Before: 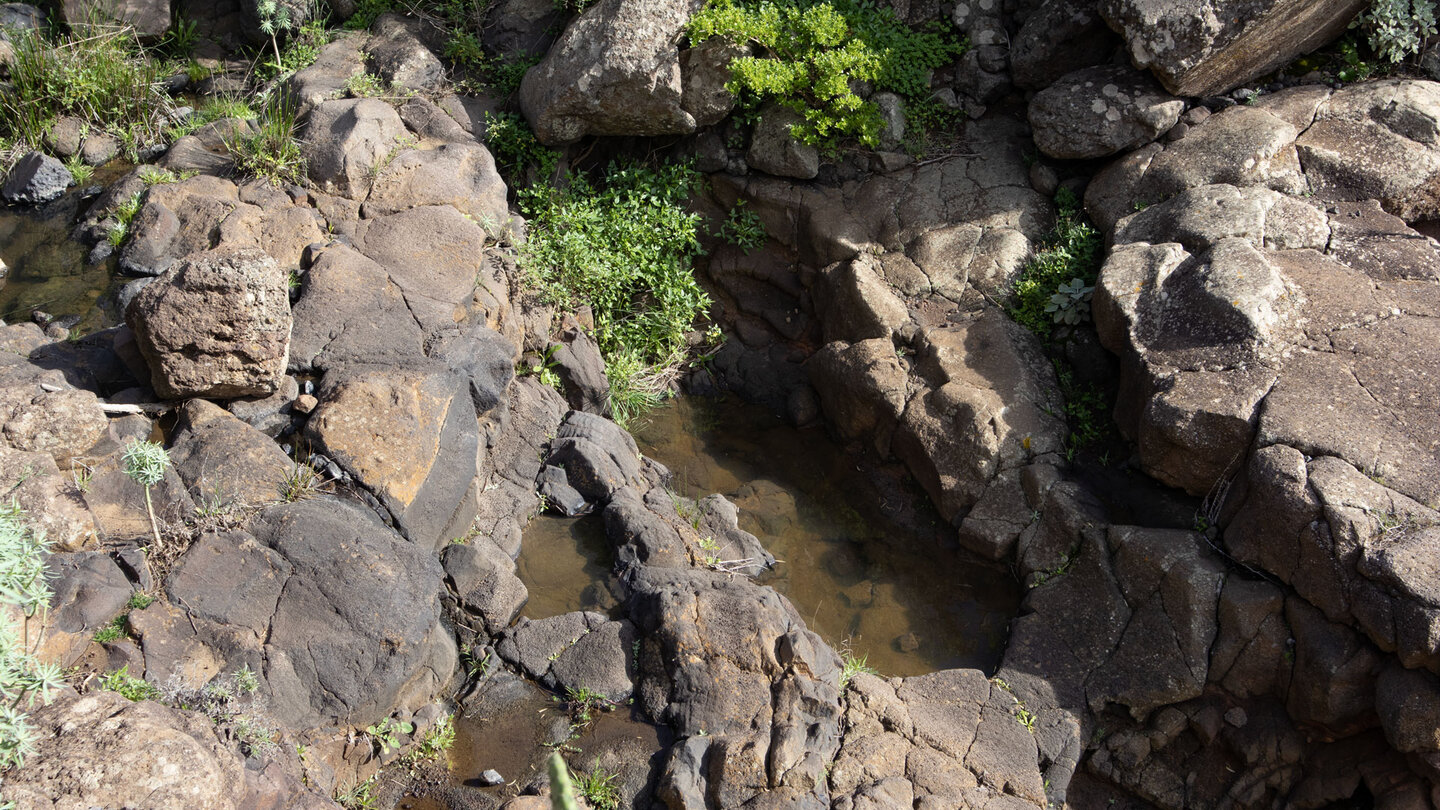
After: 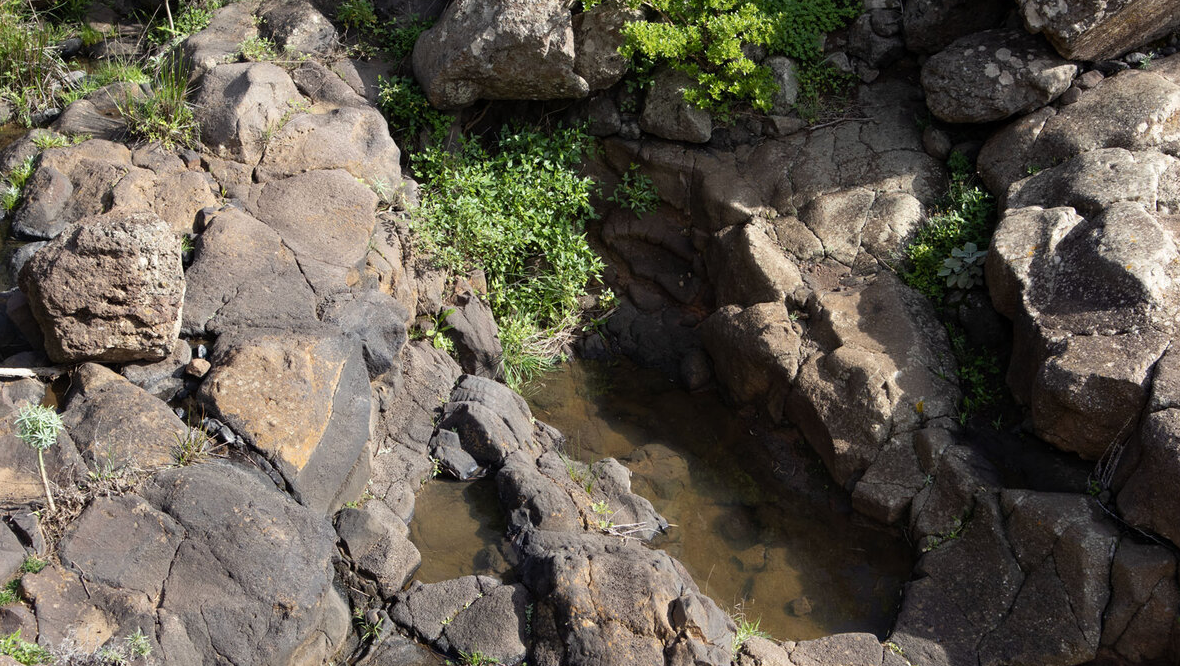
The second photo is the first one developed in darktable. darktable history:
crop and rotate: left 7.488%, top 4.542%, right 10.561%, bottom 13.225%
